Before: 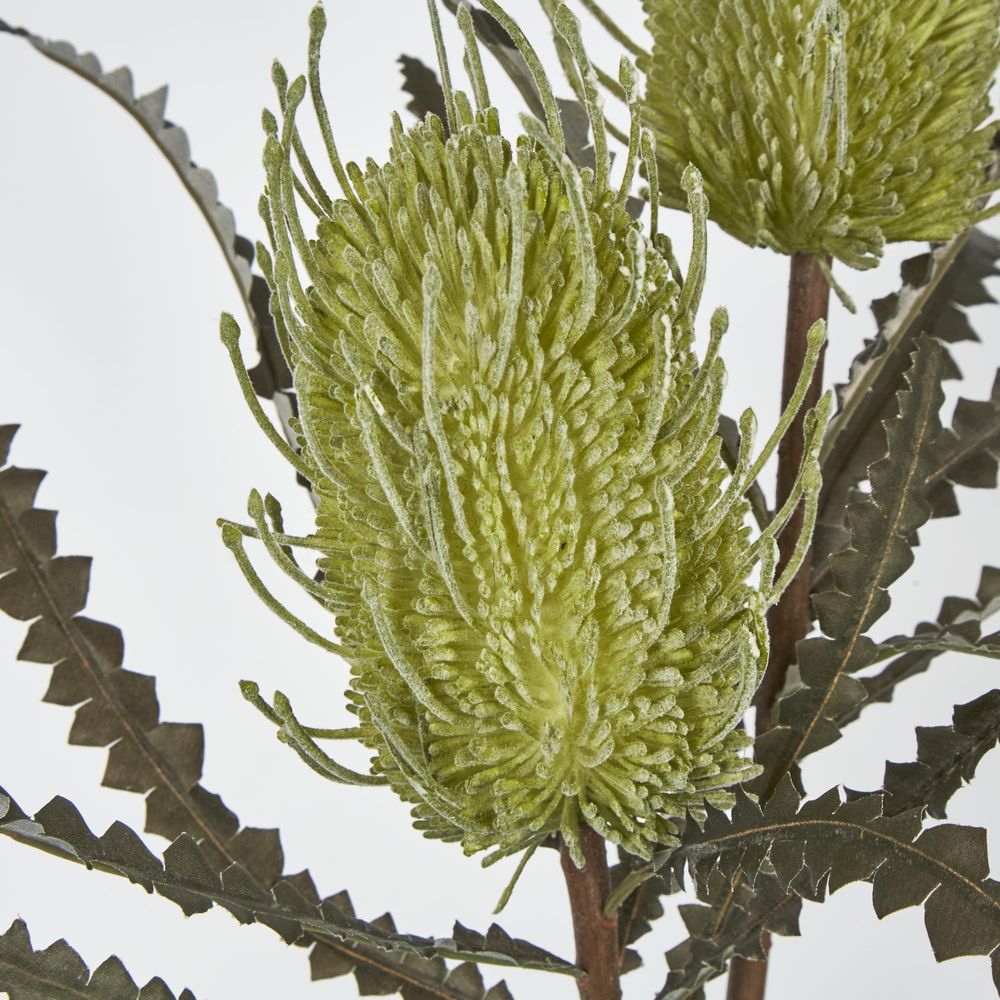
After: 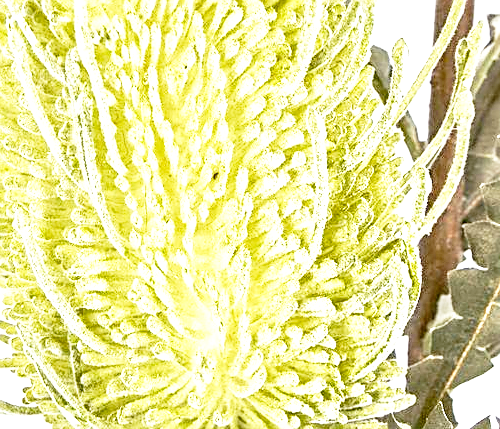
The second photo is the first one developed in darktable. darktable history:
exposure: exposure 1.138 EV, compensate exposure bias true, compensate highlight preservation false
base curve: curves: ch0 [(0, 0) (0.012, 0.01) (0.073, 0.168) (0.31, 0.711) (0.645, 0.957) (1, 1)], preserve colors none
sharpen: amount 0.555
local contrast: detail 130%
crop: left 34.845%, top 37.005%, right 15.102%, bottom 20.01%
